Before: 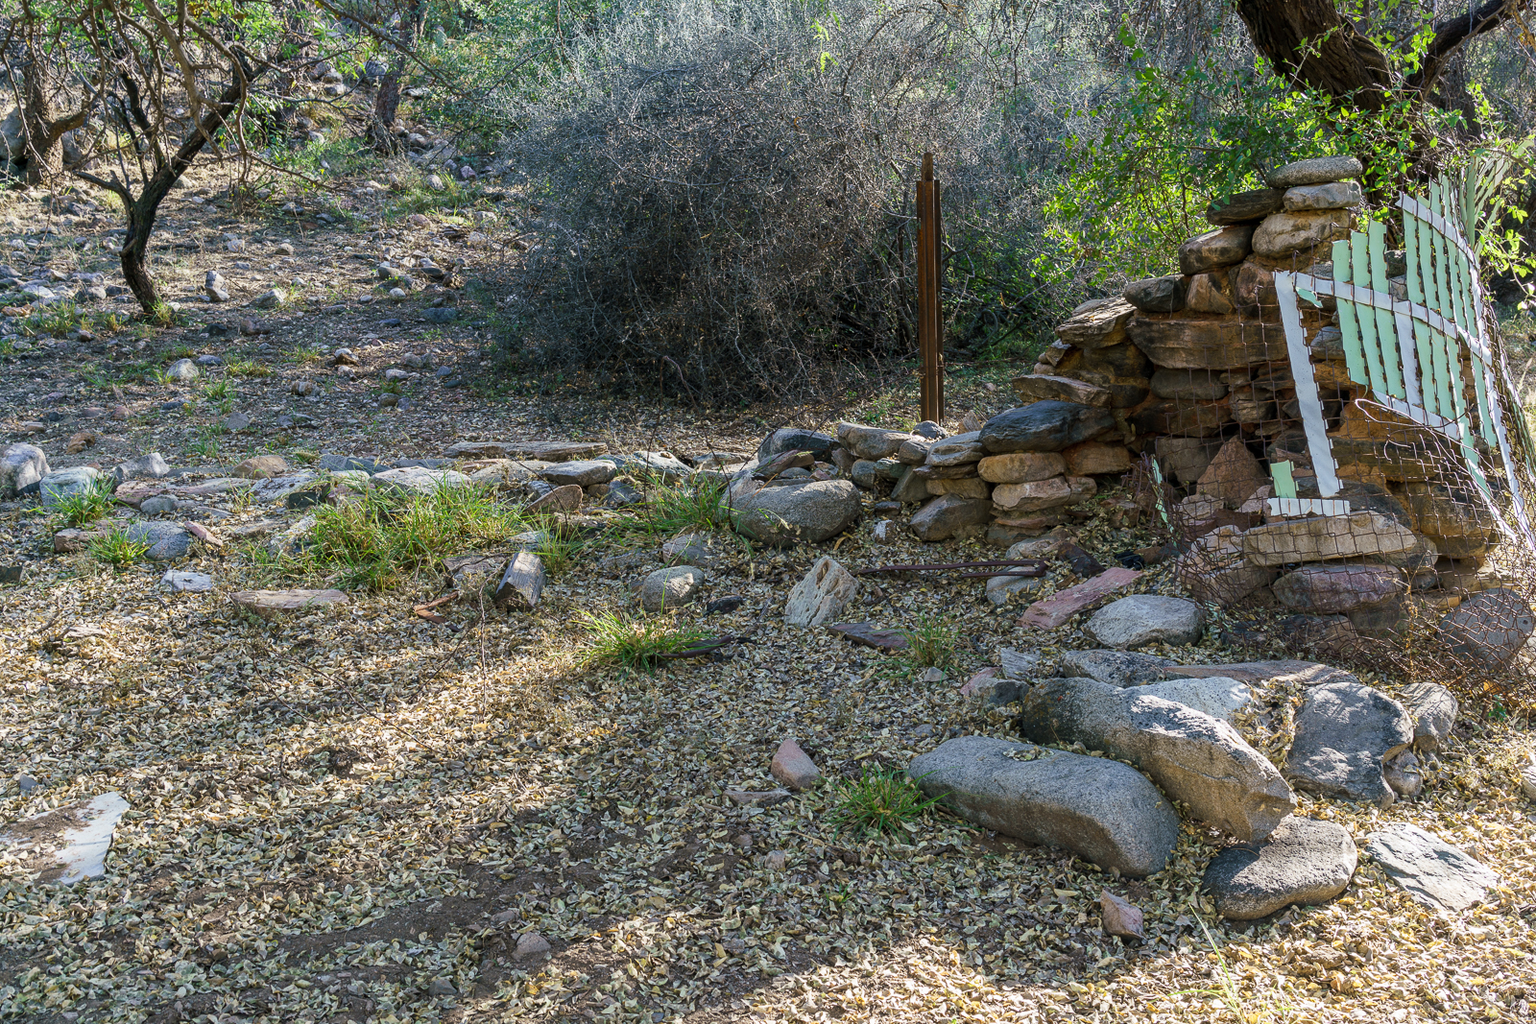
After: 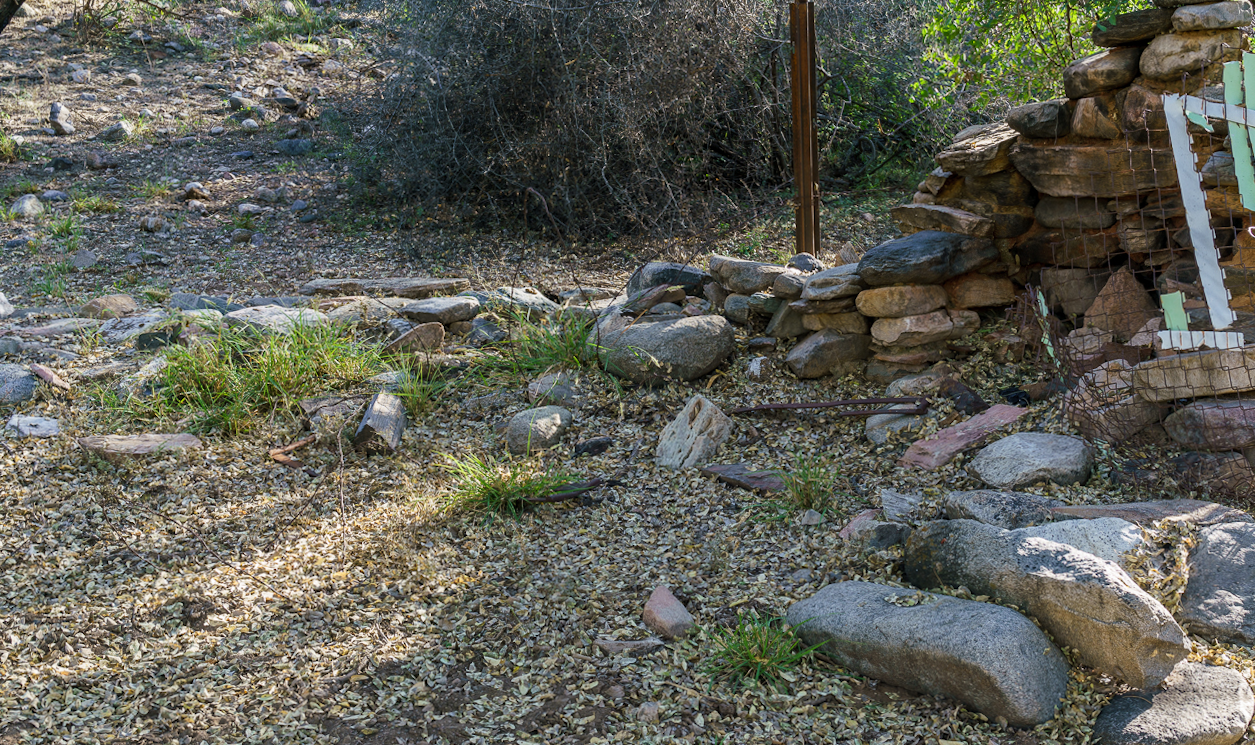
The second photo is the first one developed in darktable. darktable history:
crop: left 9.712%, top 16.928%, right 10.845%, bottom 12.332%
rotate and perspective: rotation -0.45°, automatic cropping original format, crop left 0.008, crop right 0.992, crop top 0.012, crop bottom 0.988
